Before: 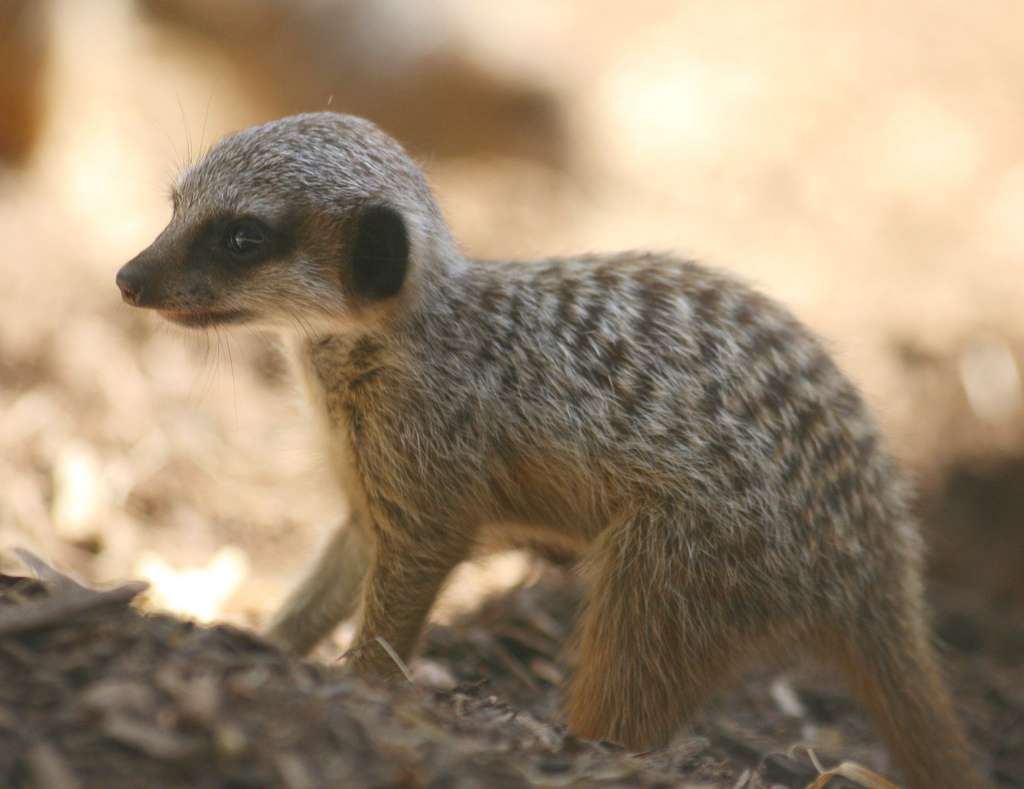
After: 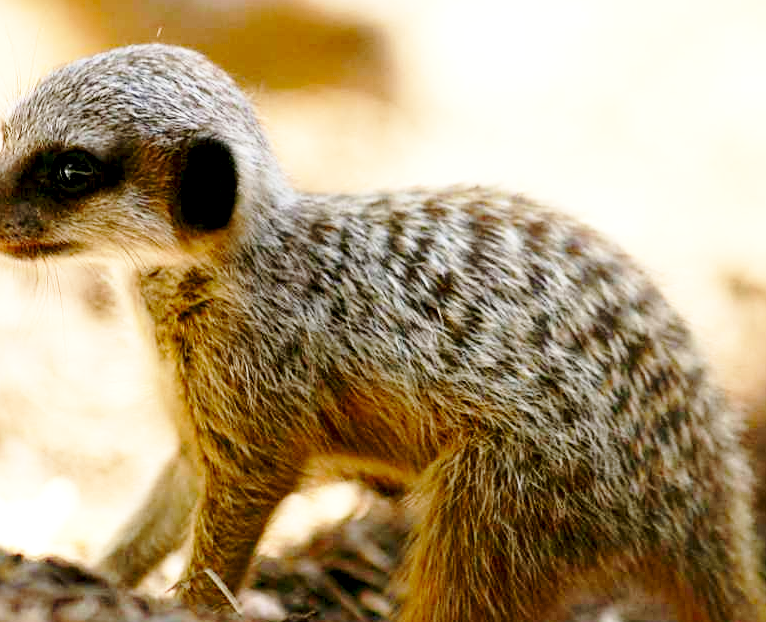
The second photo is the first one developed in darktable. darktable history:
crop: left 16.768%, top 8.653%, right 8.362%, bottom 12.485%
exposure: black level correction 0.031, exposure 0.304 EV, compensate highlight preservation false
base curve: curves: ch0 [(0, 0) (0.036, 0.037) (0.121, 0.228) (0.46, 0.76) (0.859, 0.983) (1, 1)], preserve colors none
sharpen: on, module defaults
